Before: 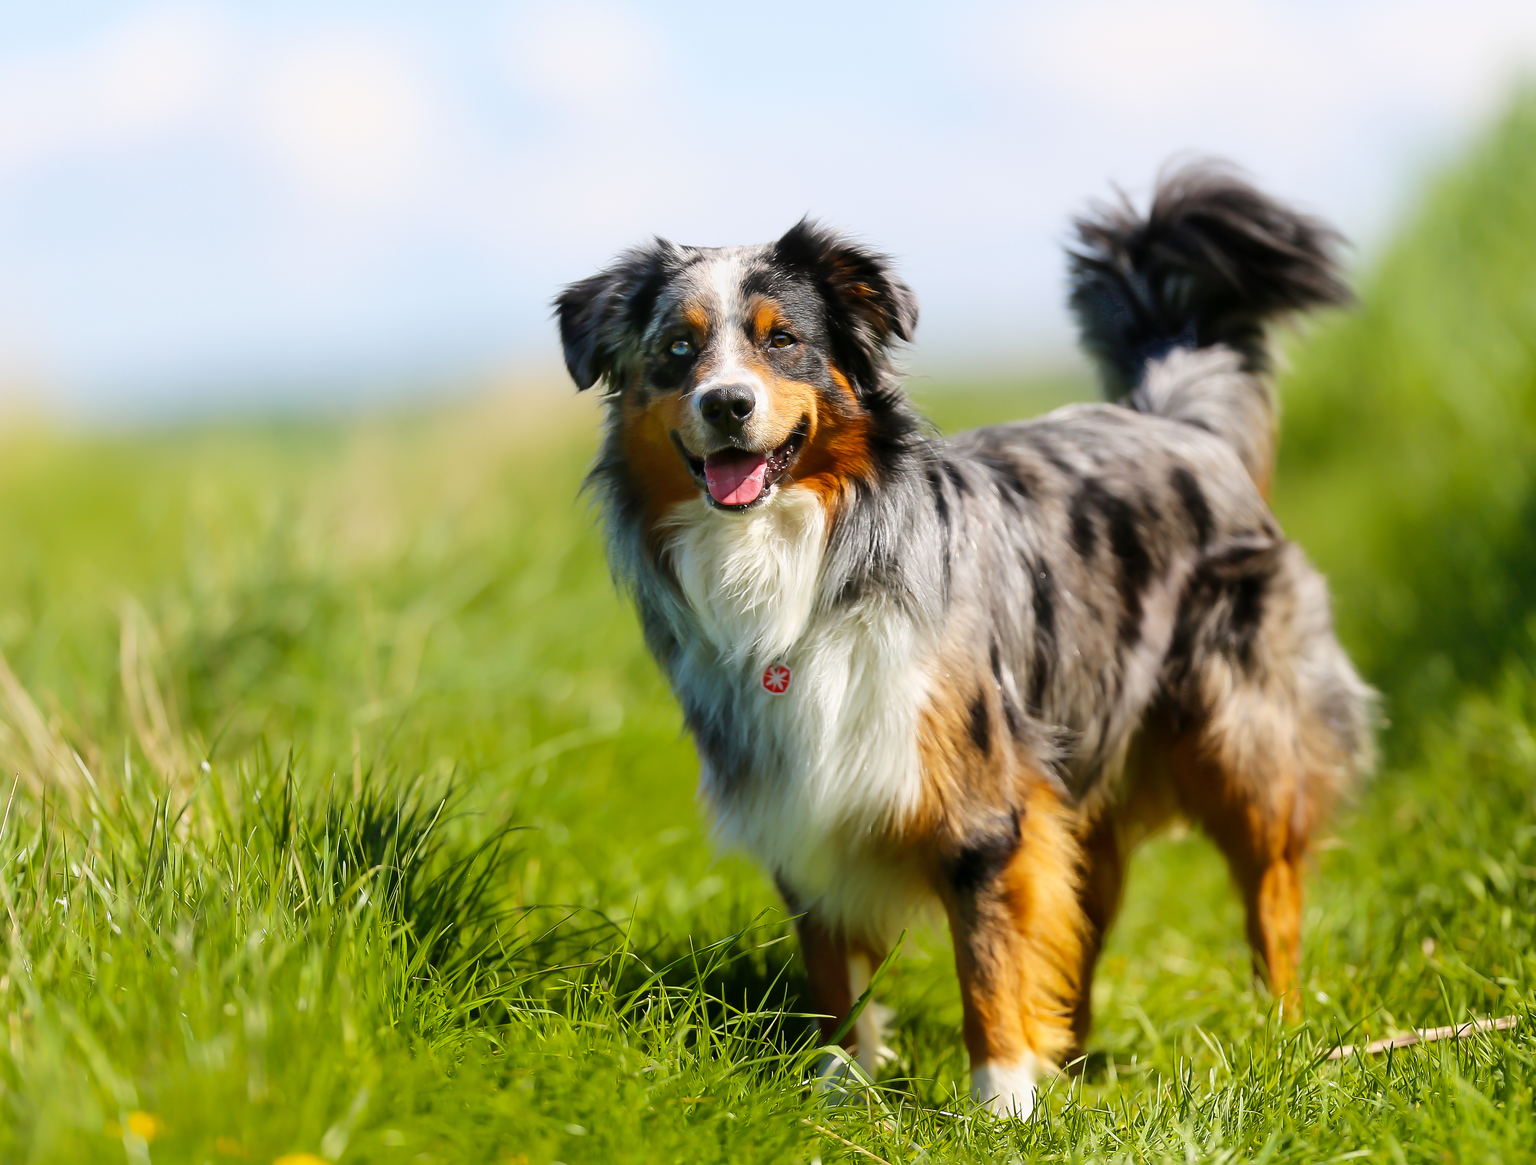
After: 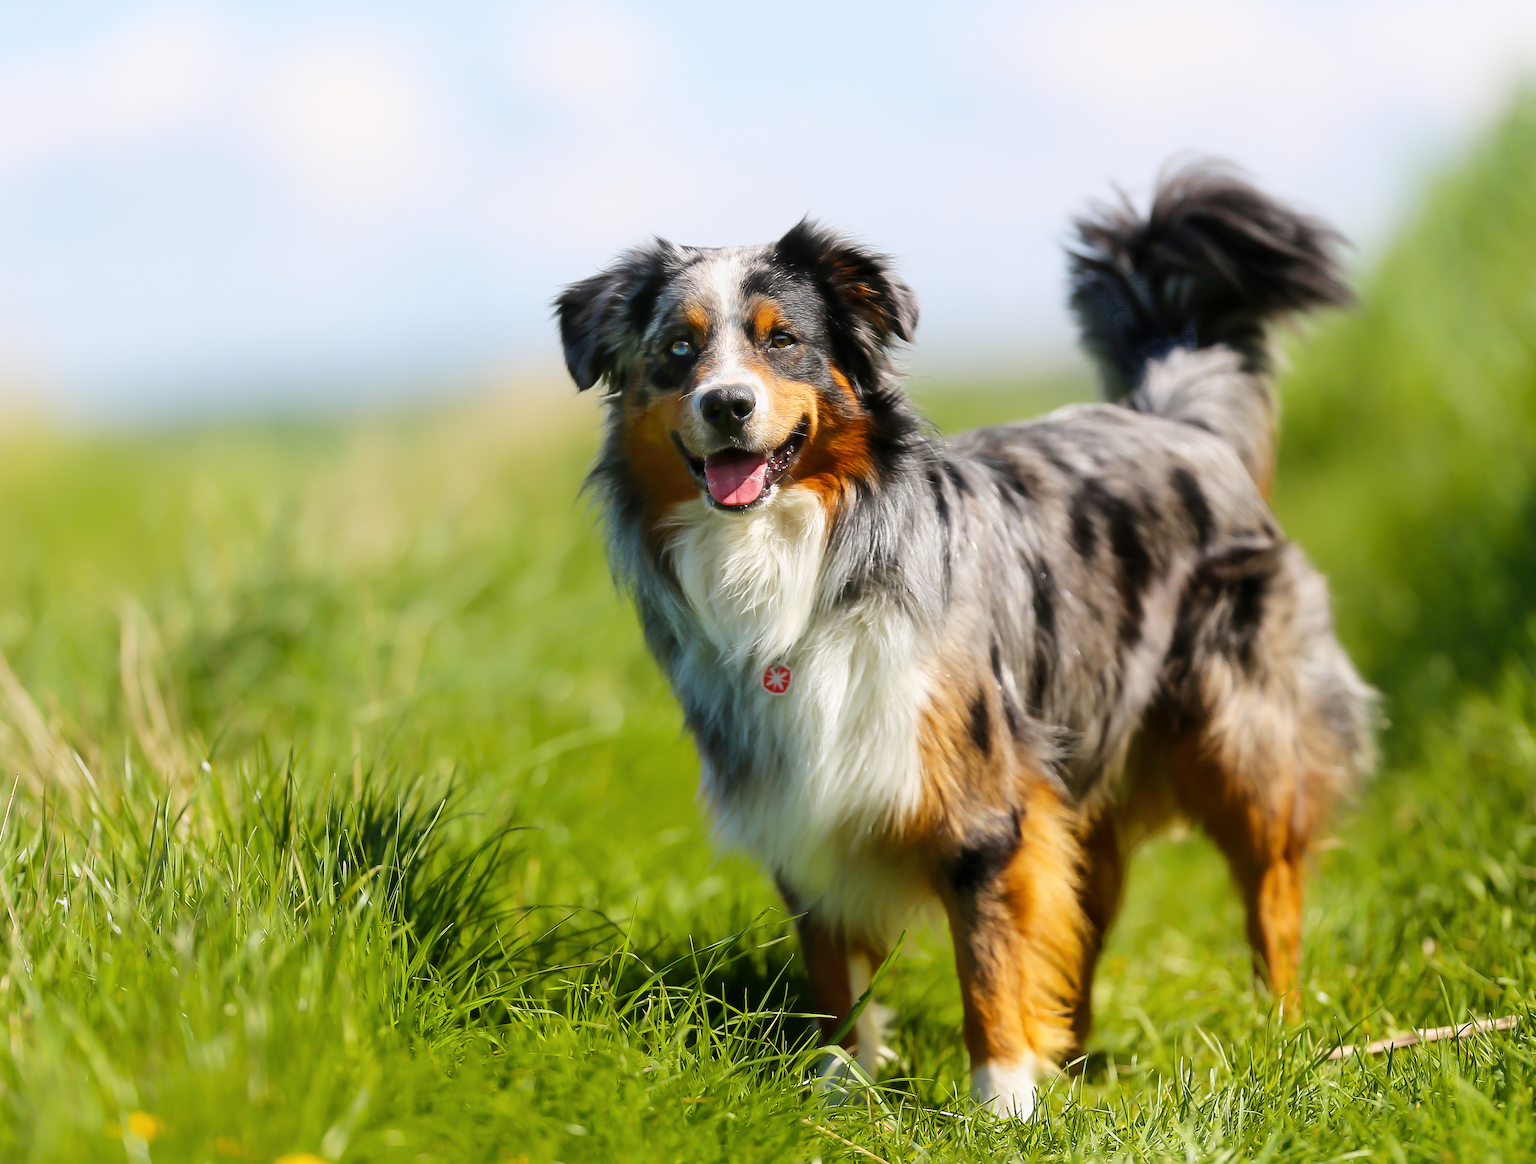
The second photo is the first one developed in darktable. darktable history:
haze removal: strength -0.061, adaptive false
